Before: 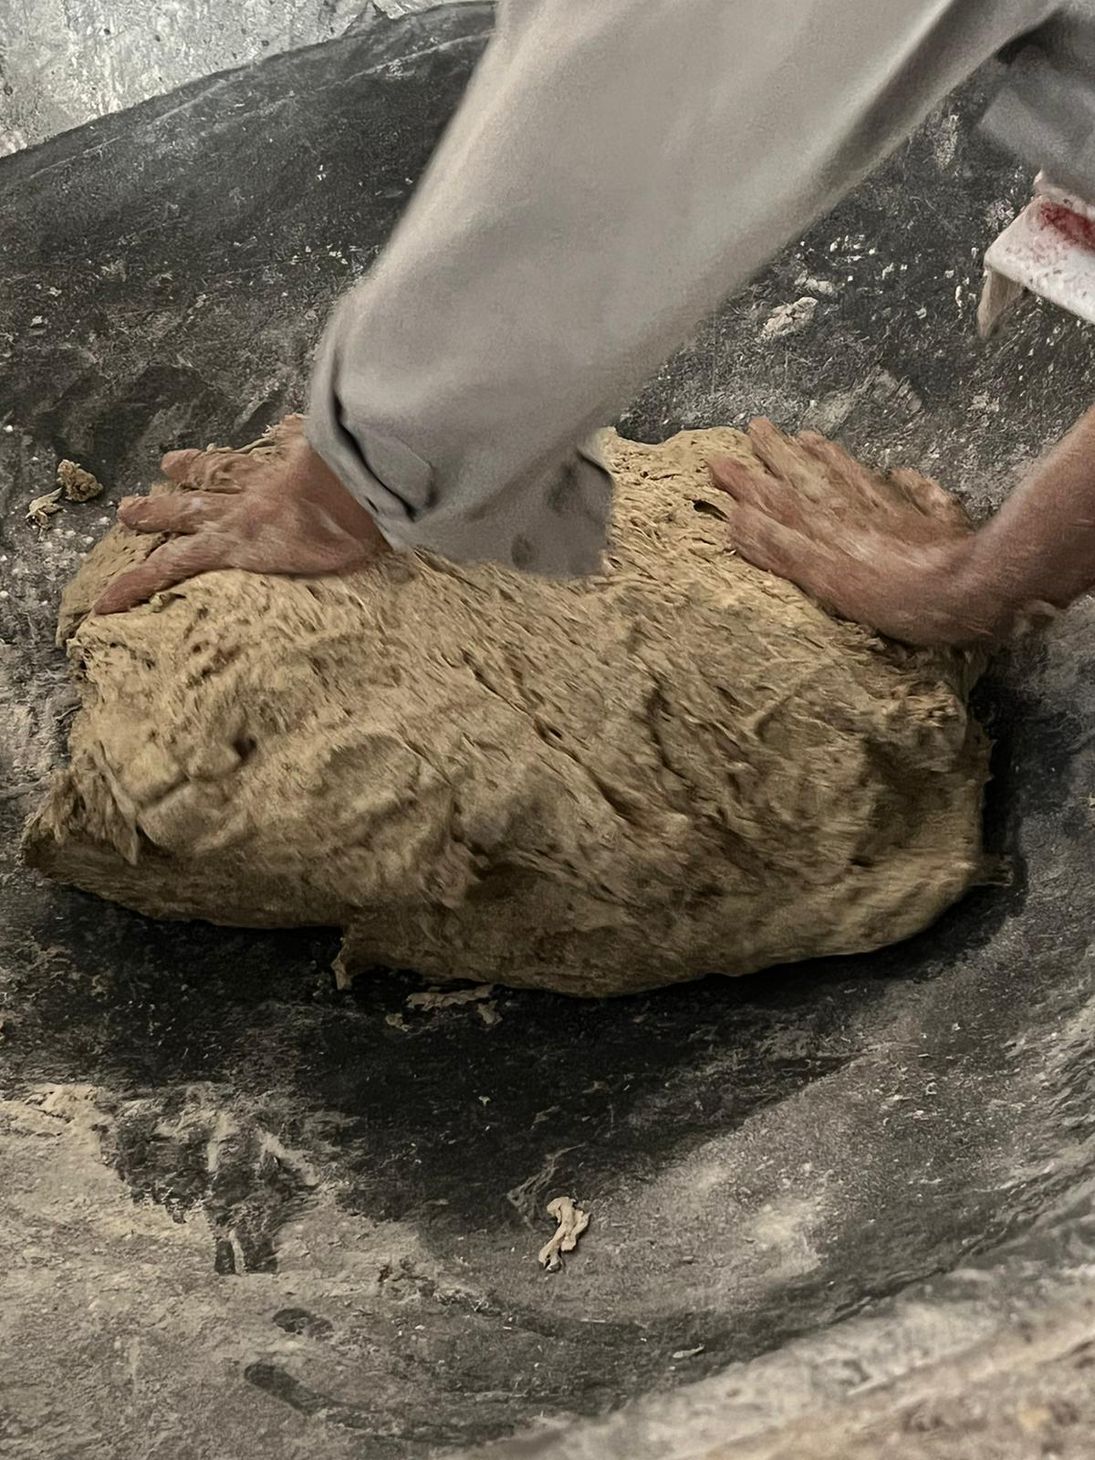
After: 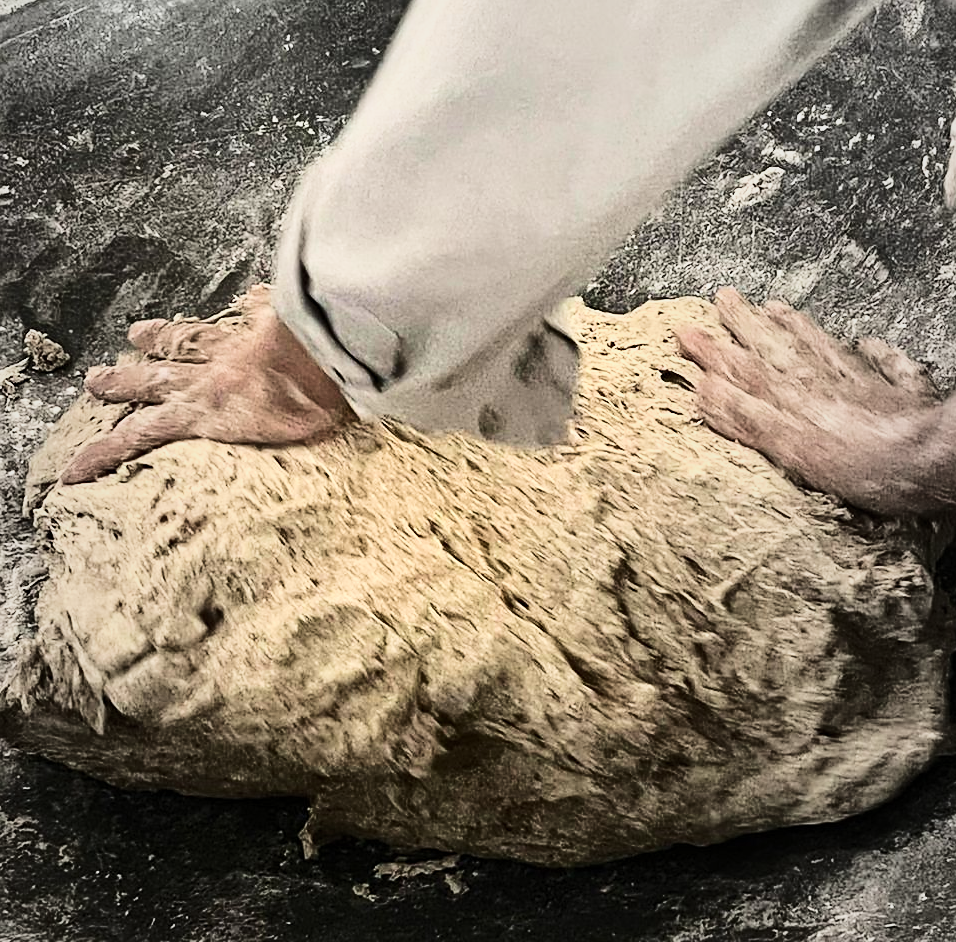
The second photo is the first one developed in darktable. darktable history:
crop: left 3.015%, top 8.969%, right 9.647%, bottom 26.457%
shadows and highlights: shadows 12, white point adjustment 1.2, highlights -0.36, soften with gaussian
contrast brightness saturation: contrast 0.24, brightness 0.09
sharpen: radius 1.864, amount 0.398, threshold 1.271
base curve: curves: ch0 [(0, 0) (0.028, 0.03) (0.121, 0.232) (0.46, 0.748) (0.859, 0.968) (1, 1)]
velvia: on, module defaults
vignetting: fall-off start 18.21%, fall-off radius 137.95%, brightness -0.207, center (-0.078, 0.066), width/height ratio 0.62, shape 0.59
